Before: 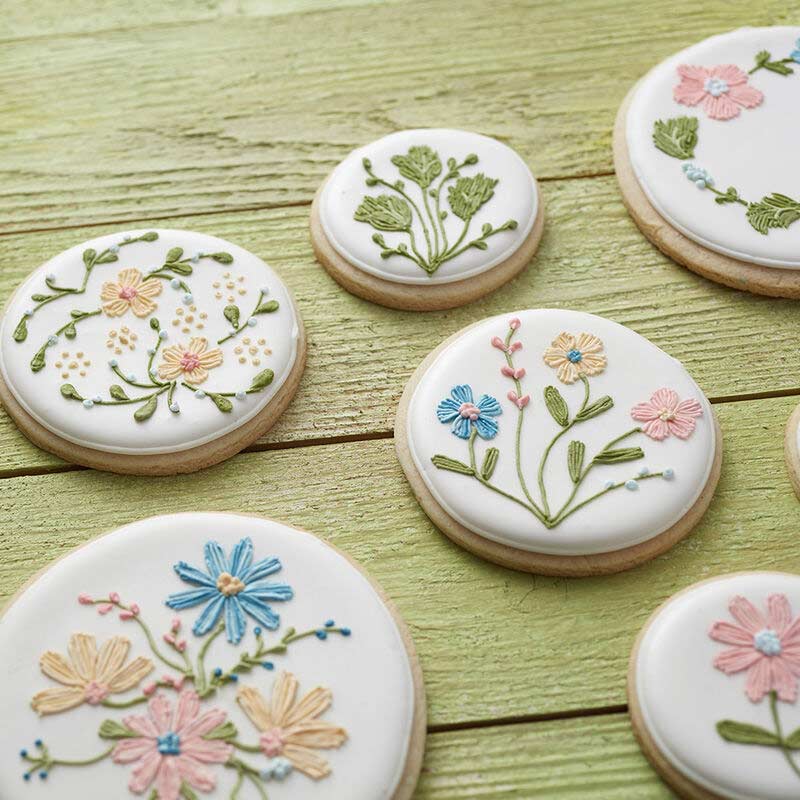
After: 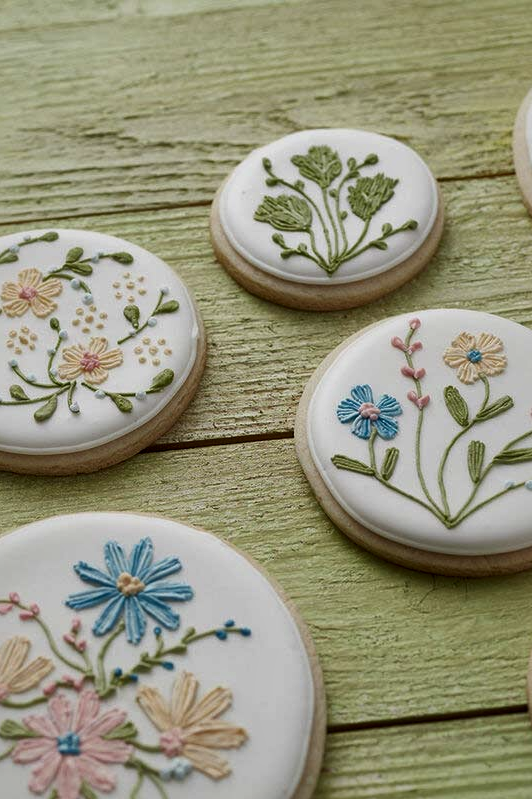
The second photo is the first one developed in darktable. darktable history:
crop and rotate: left 12.621%, right 20.878%
tone equalizer: -8 EV -0.401 EV, -7 EV -0.427 EV, -6 EV -0.299 EV, -5 EV -0.208 EV, -3 EV 0.202 EV, -2 EV 0.326 EV, -1 EV 0.369 EV, +0 EV 0.403 EV, mask exposure compensation -0.51 EV
local contrast: mode bilateral grid, contrast 19, coarseness 49, detail 159%, midtone range 0.2
exposure: exposure -1.007 EV, compensate exposure bias true, compensate highlight preservation false
